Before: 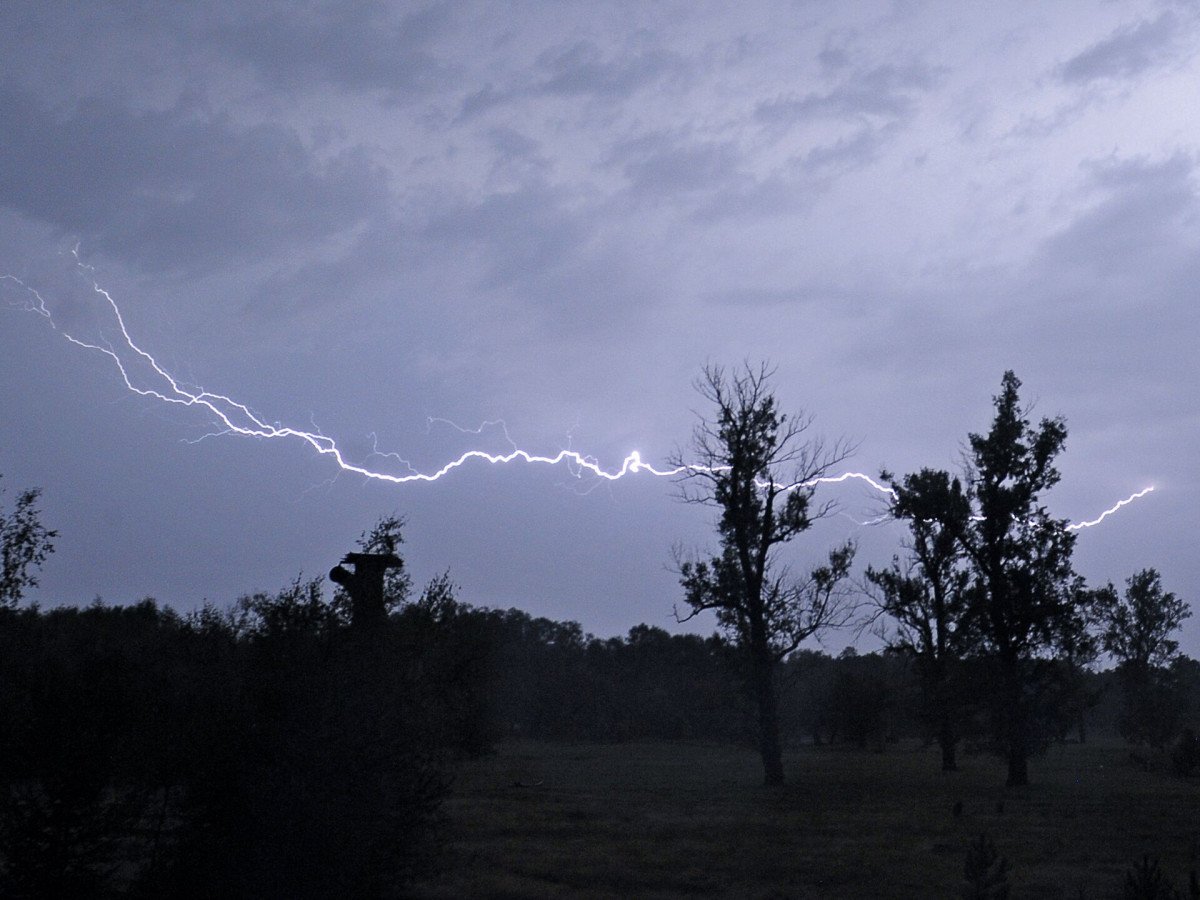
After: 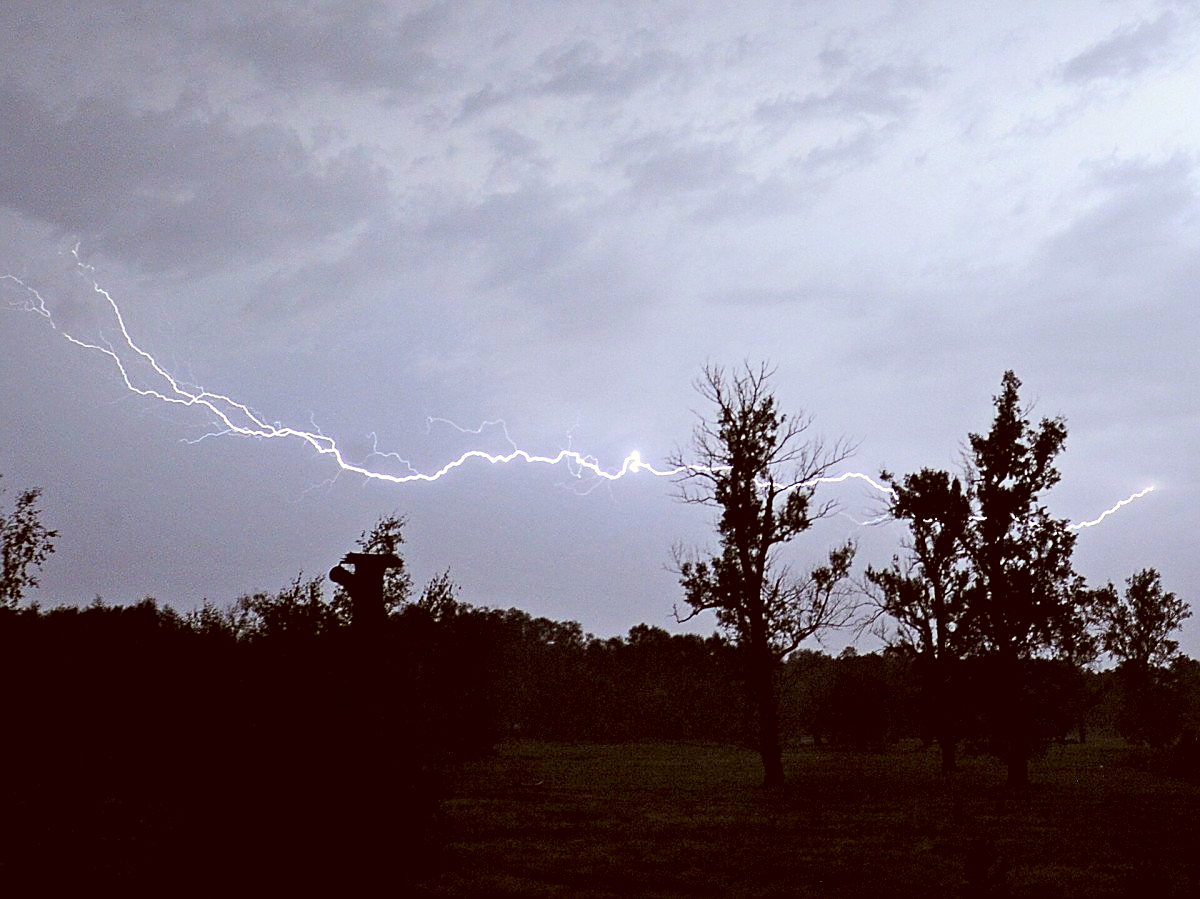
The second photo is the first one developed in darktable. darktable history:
color correction: highlights a* -6.08, highlights b* 9.53, shadows a* 10.05, shadows b* 23.15
exposure: black level correction 0.007, exposure 0.156 EV, compensate highlight preservation false
crop: bottom 0.078%
sharpen: on, module defaults
contrast brightness saturation: contrast 0.204, brightness 0.169, saturation 0.226
